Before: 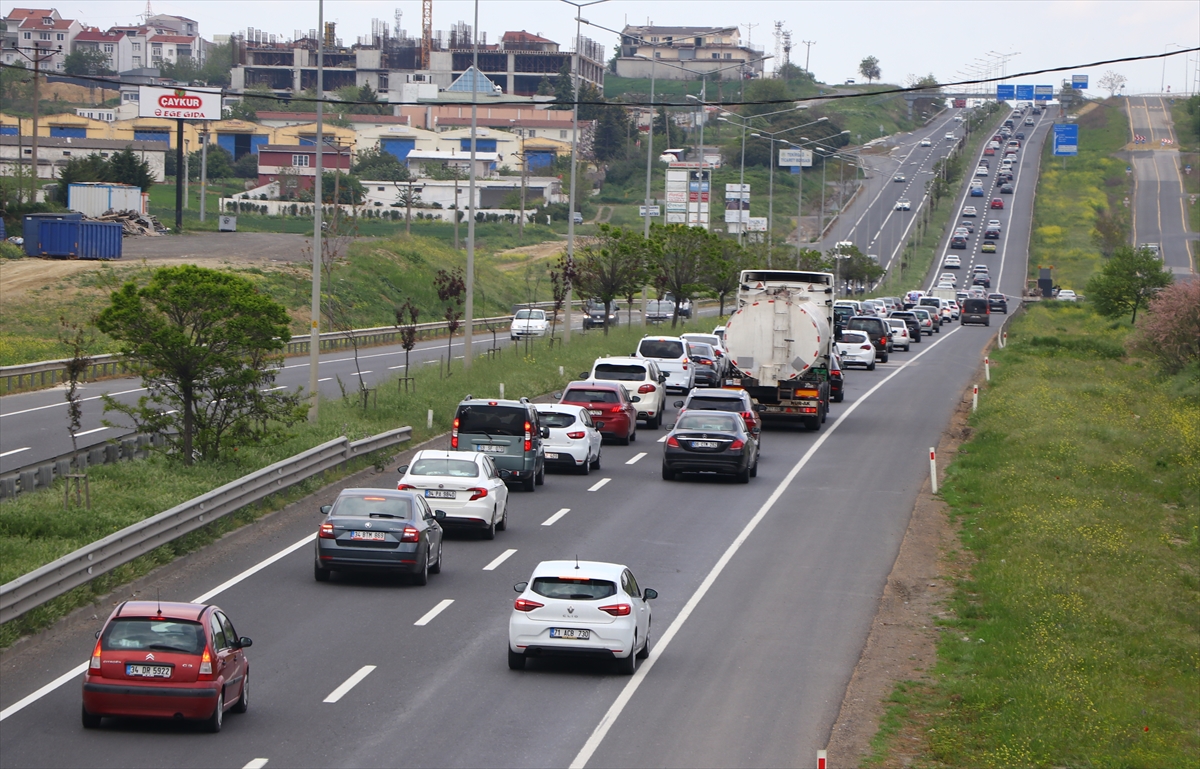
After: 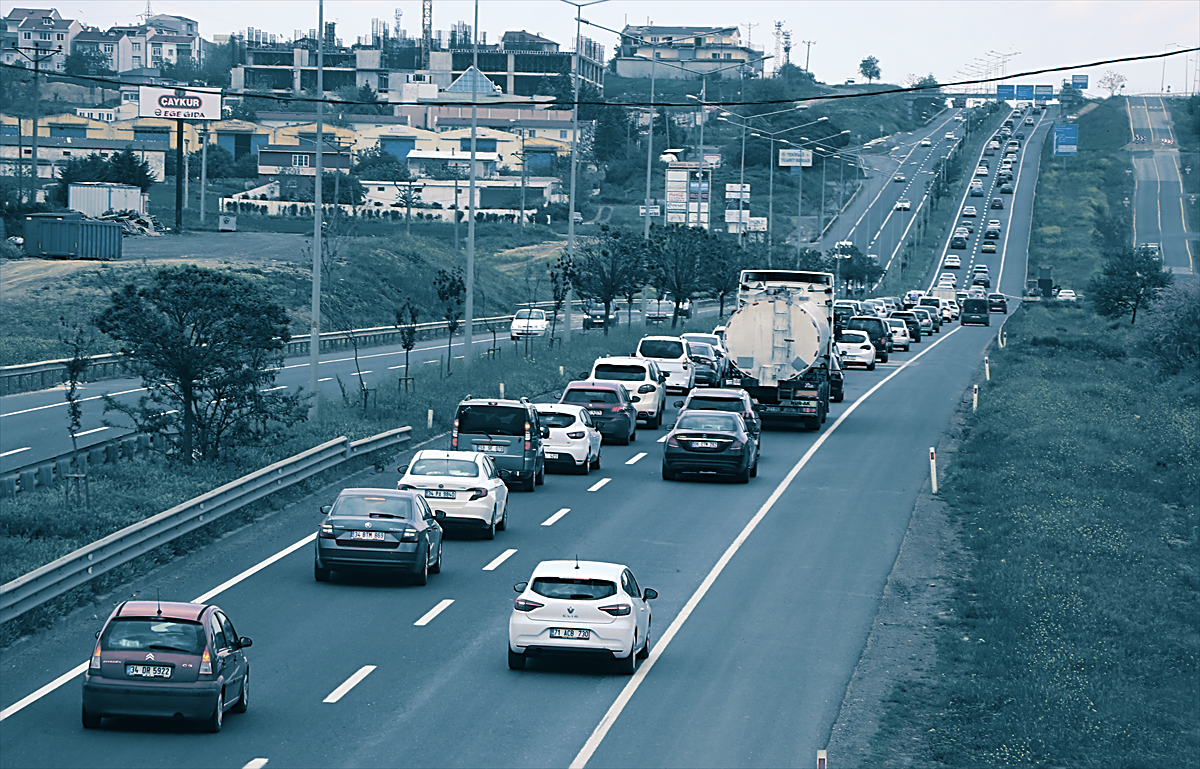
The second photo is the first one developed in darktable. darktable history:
split-toning: shadows › hue 212.4°, balance -70
sharpen: amount 0.75
